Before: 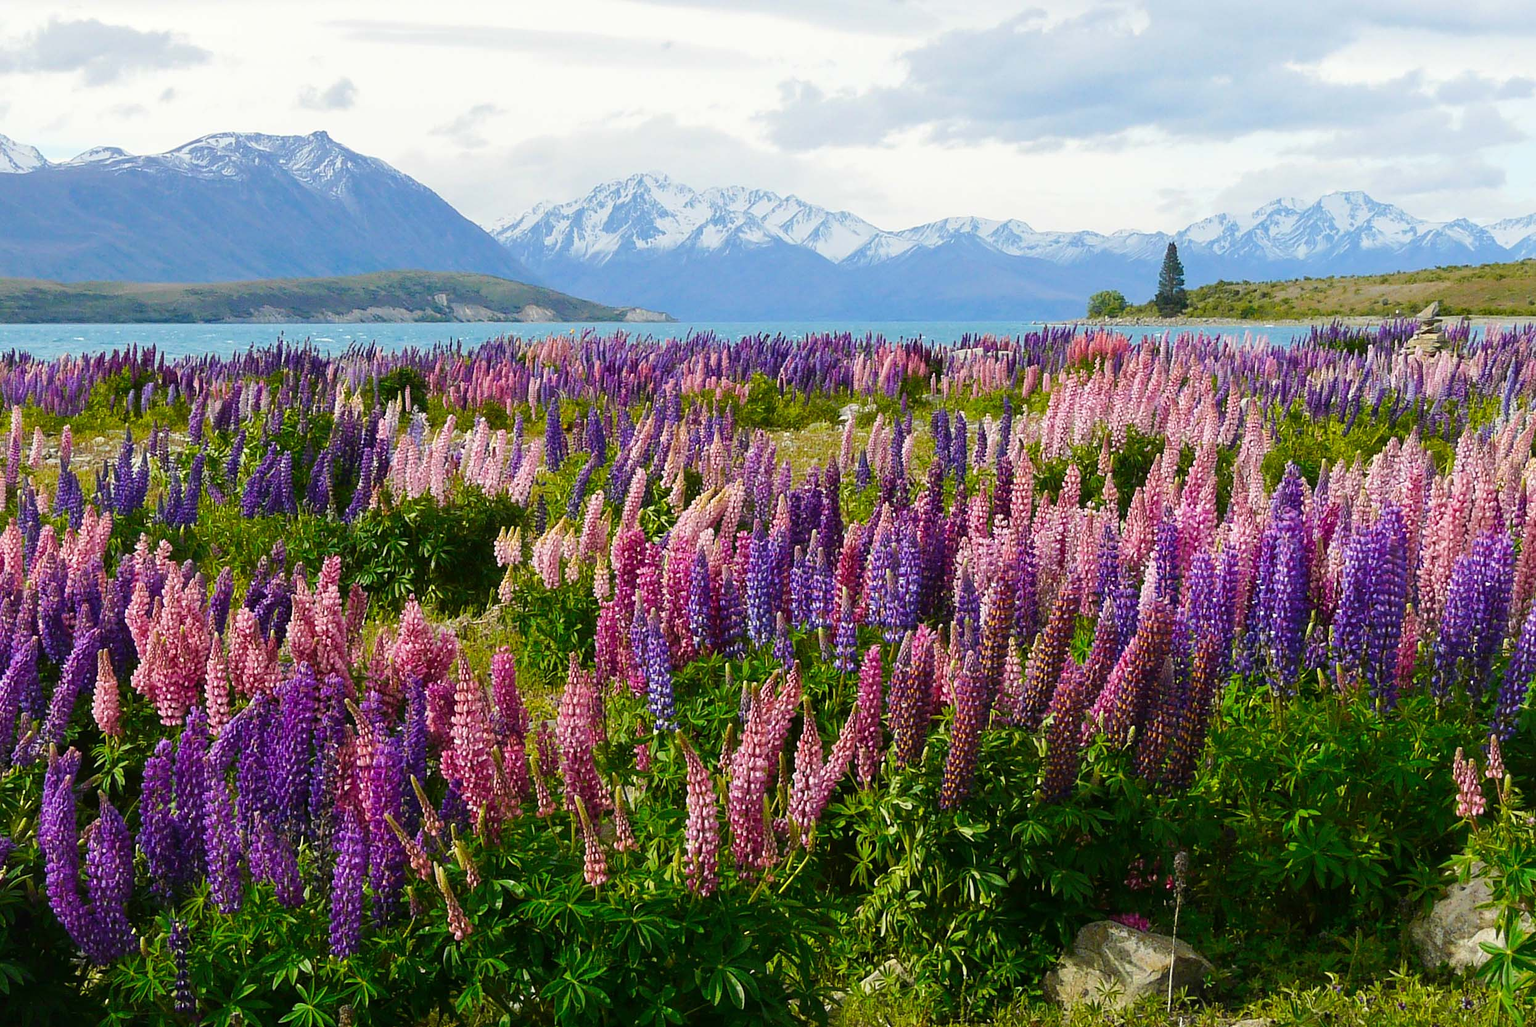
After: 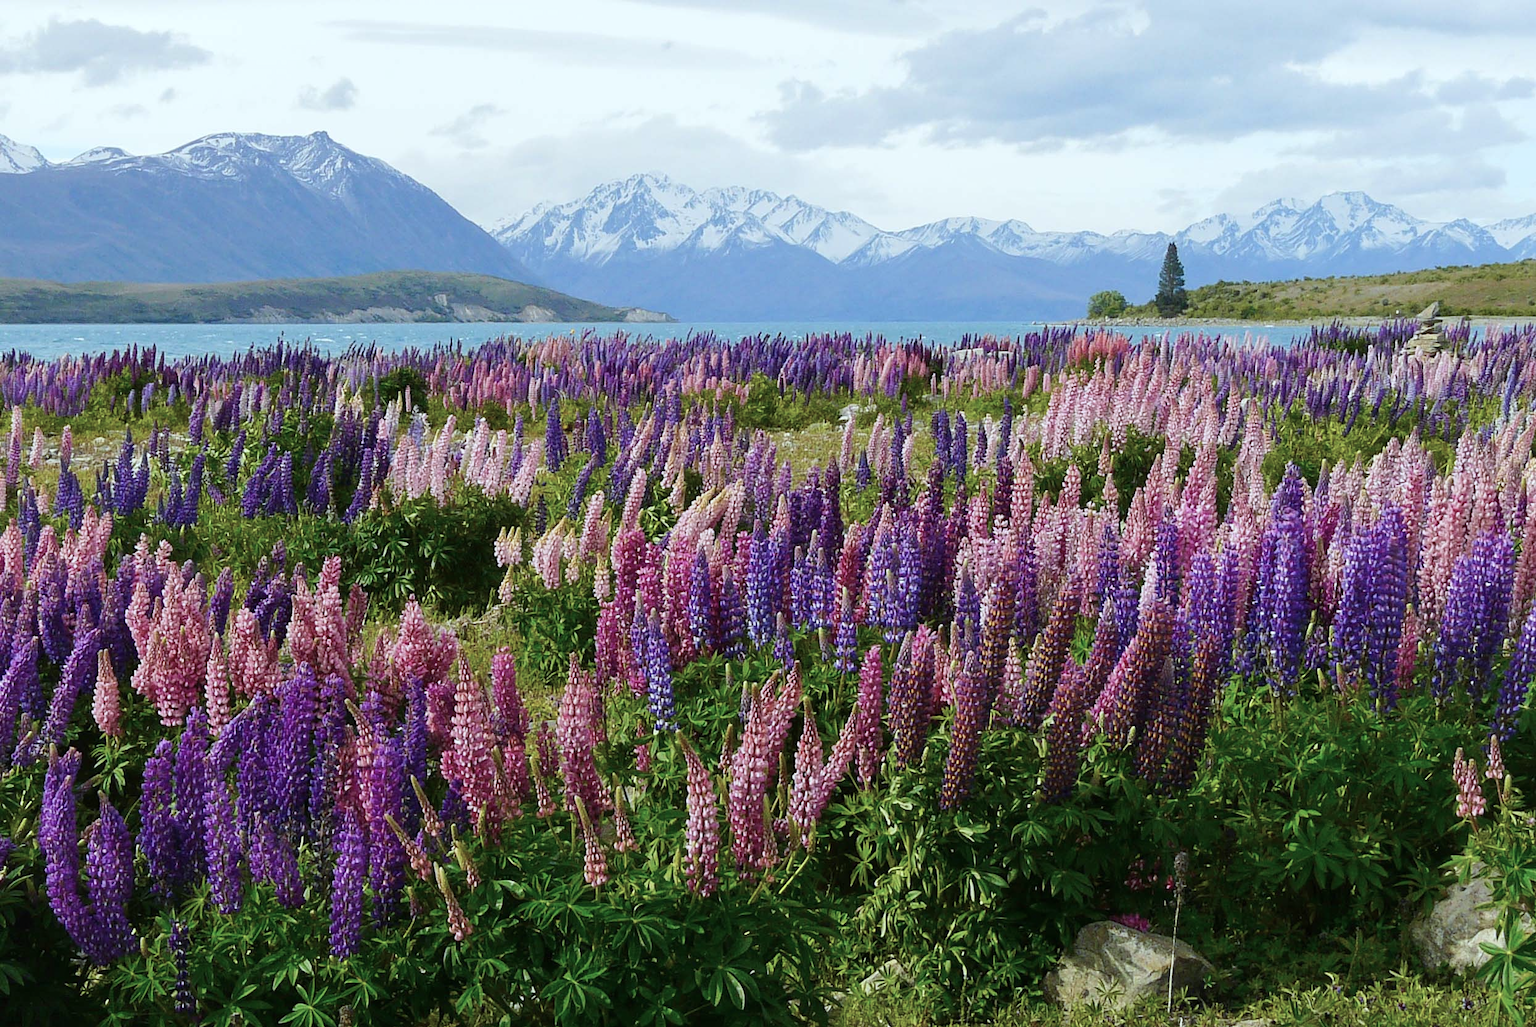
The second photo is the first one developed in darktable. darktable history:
color balance: input saturation 80.07%
white balance: red 0.925, blue 1.046
